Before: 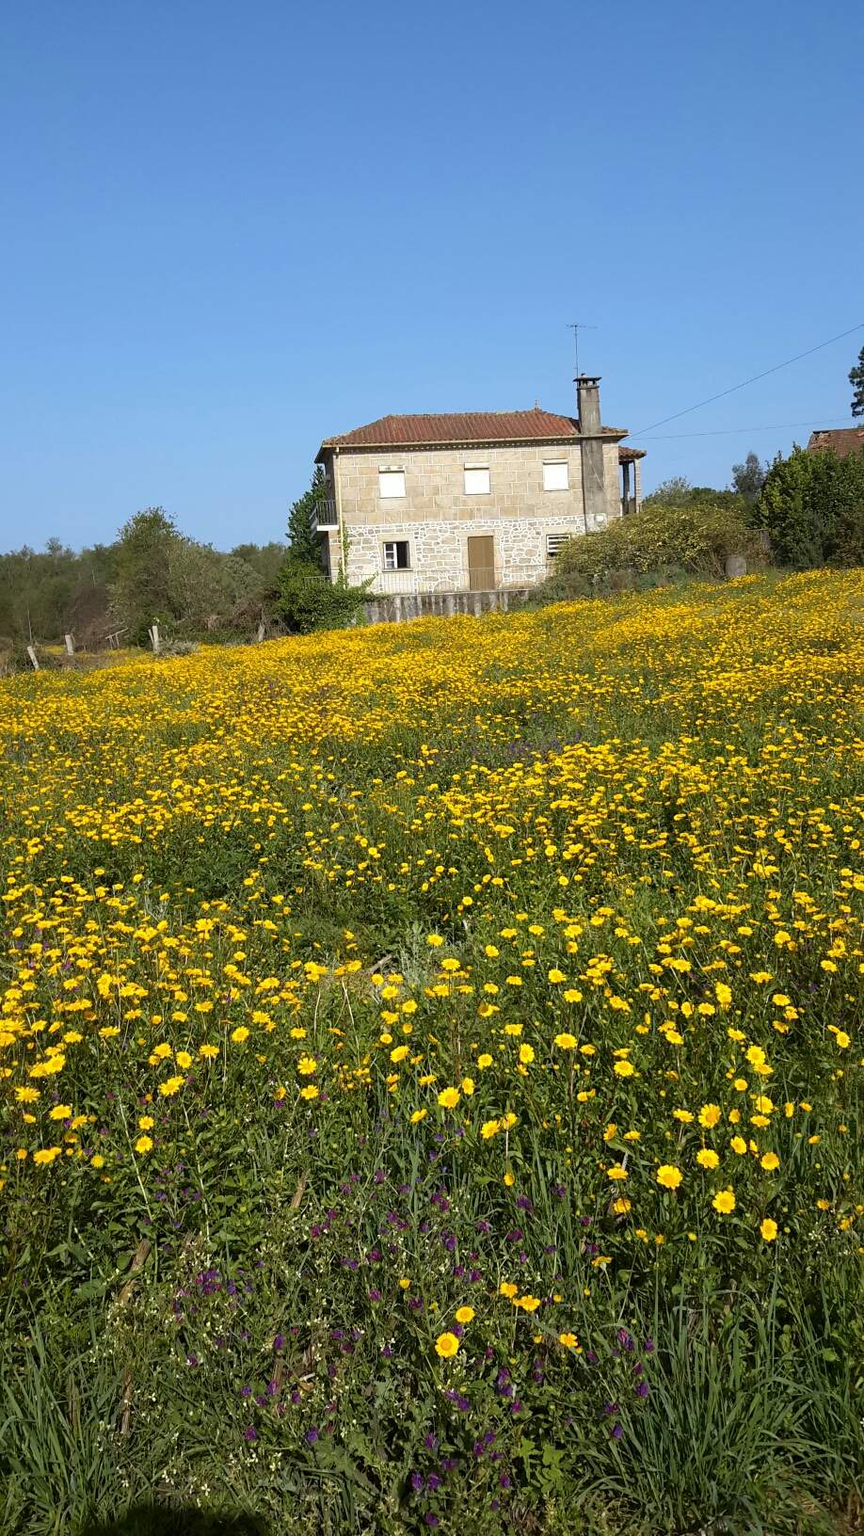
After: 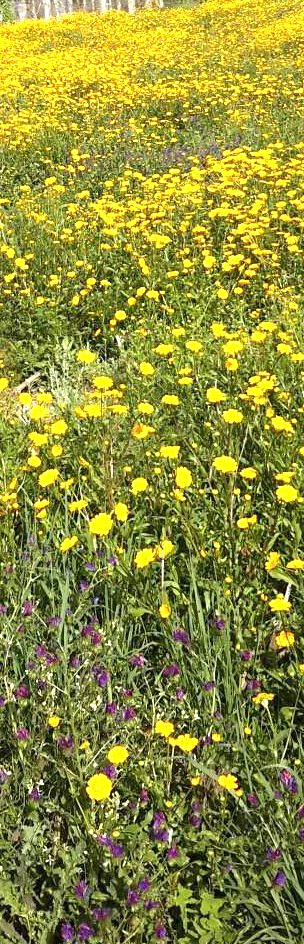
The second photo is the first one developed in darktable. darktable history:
crop: left 41.013%, top 39.396%, right 25.816%, bottom 2.707%
exposure: black level correction 0, exposure 1.291 EV, compensate exposure bias true, compensate highlight preservation false
